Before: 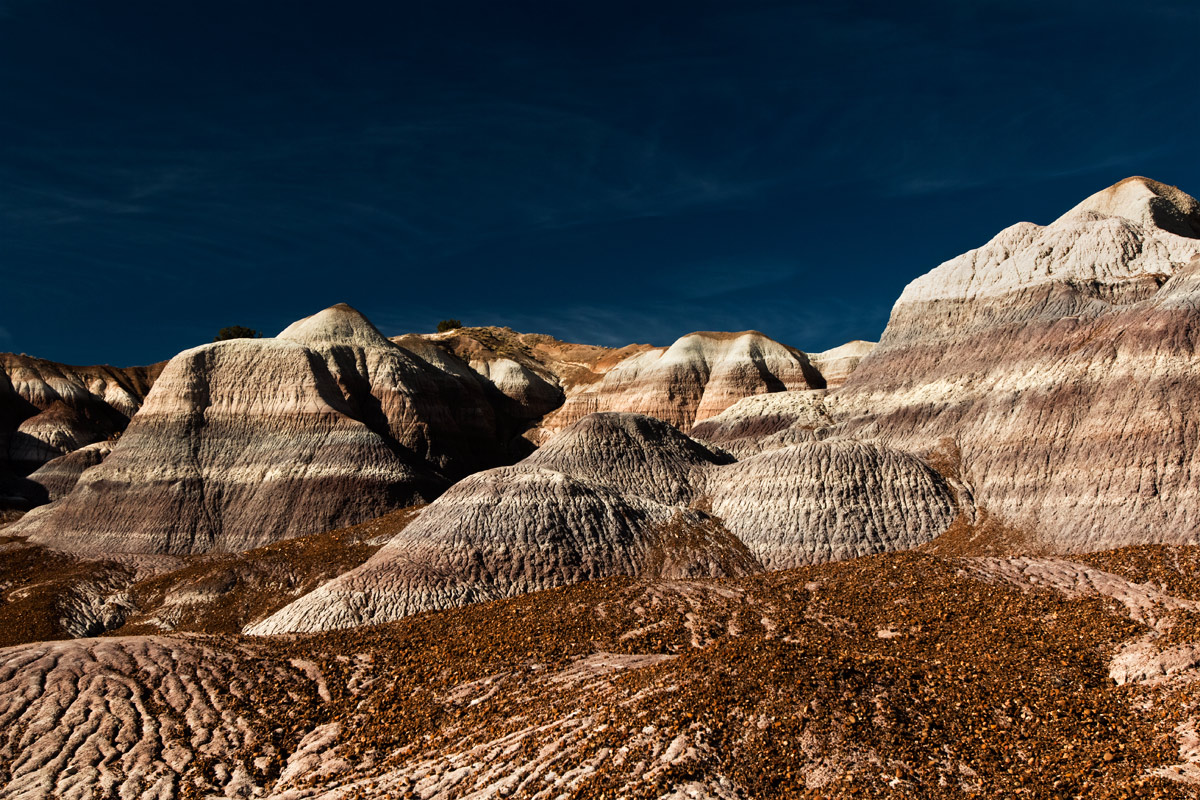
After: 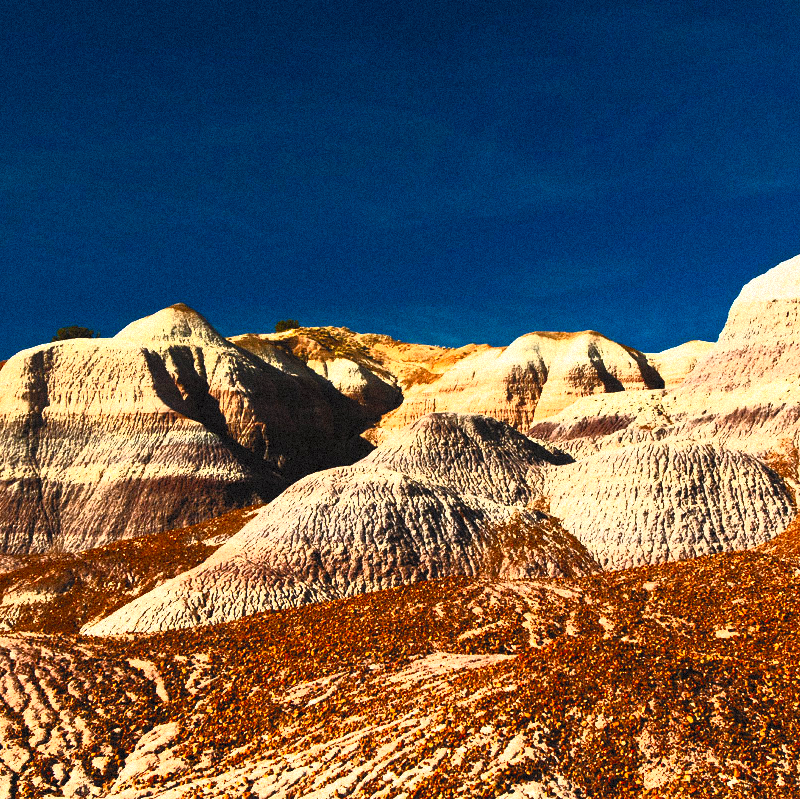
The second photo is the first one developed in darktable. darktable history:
grain: strength 35%, mid-tones bias 0%
crop and rotate: left 13.537%, right 19.796%
contrast brightness saturation: contrast 1, brightness 1, saturation 1
